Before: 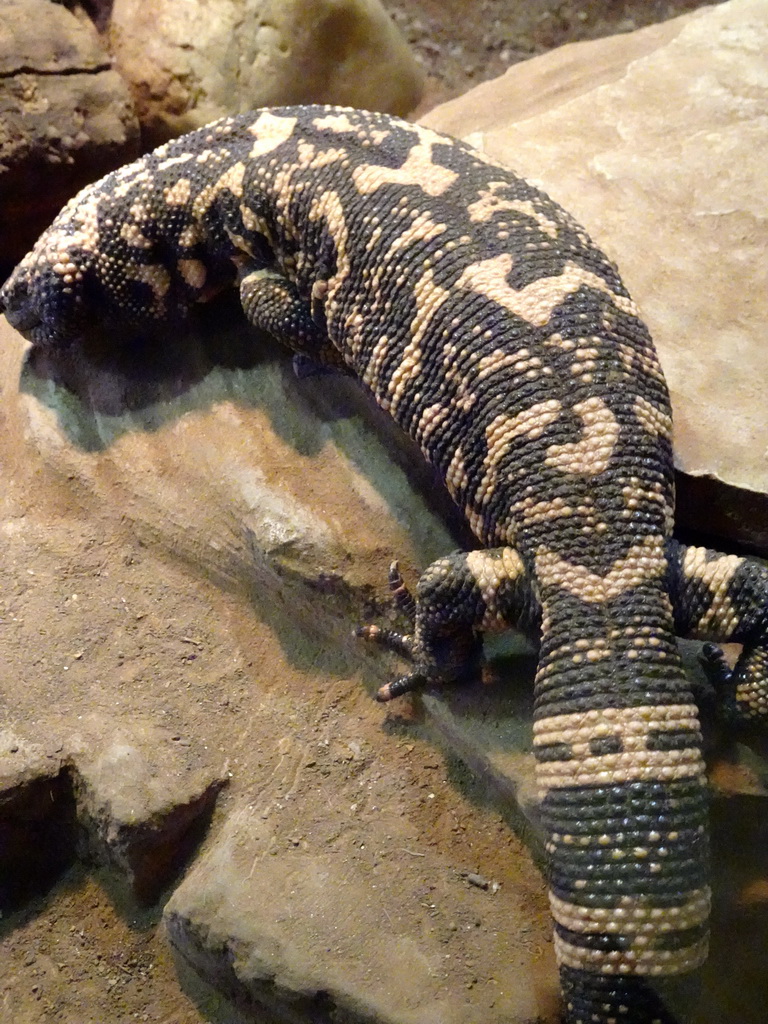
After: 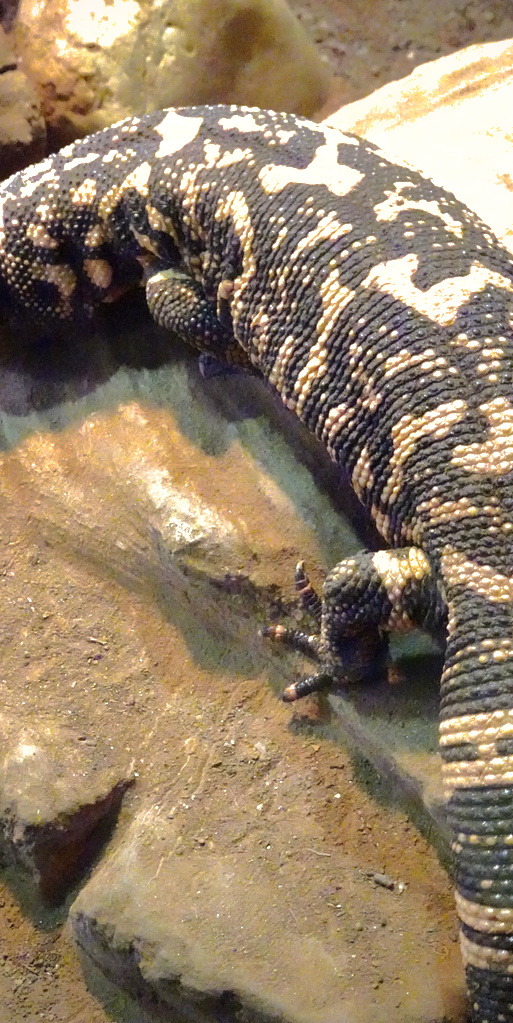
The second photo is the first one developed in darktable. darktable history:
vignetting: fall-off start 91.5%, brightness -0.294, dithering 8-bit output, unbound false
exposure: black level correction 0, exposure 0.699 EV, compensate highlight preservation false
shadows and highlights: shadows 25.93, highlights -69.79
crop and rotate: left 12.261%, right 20.838%
